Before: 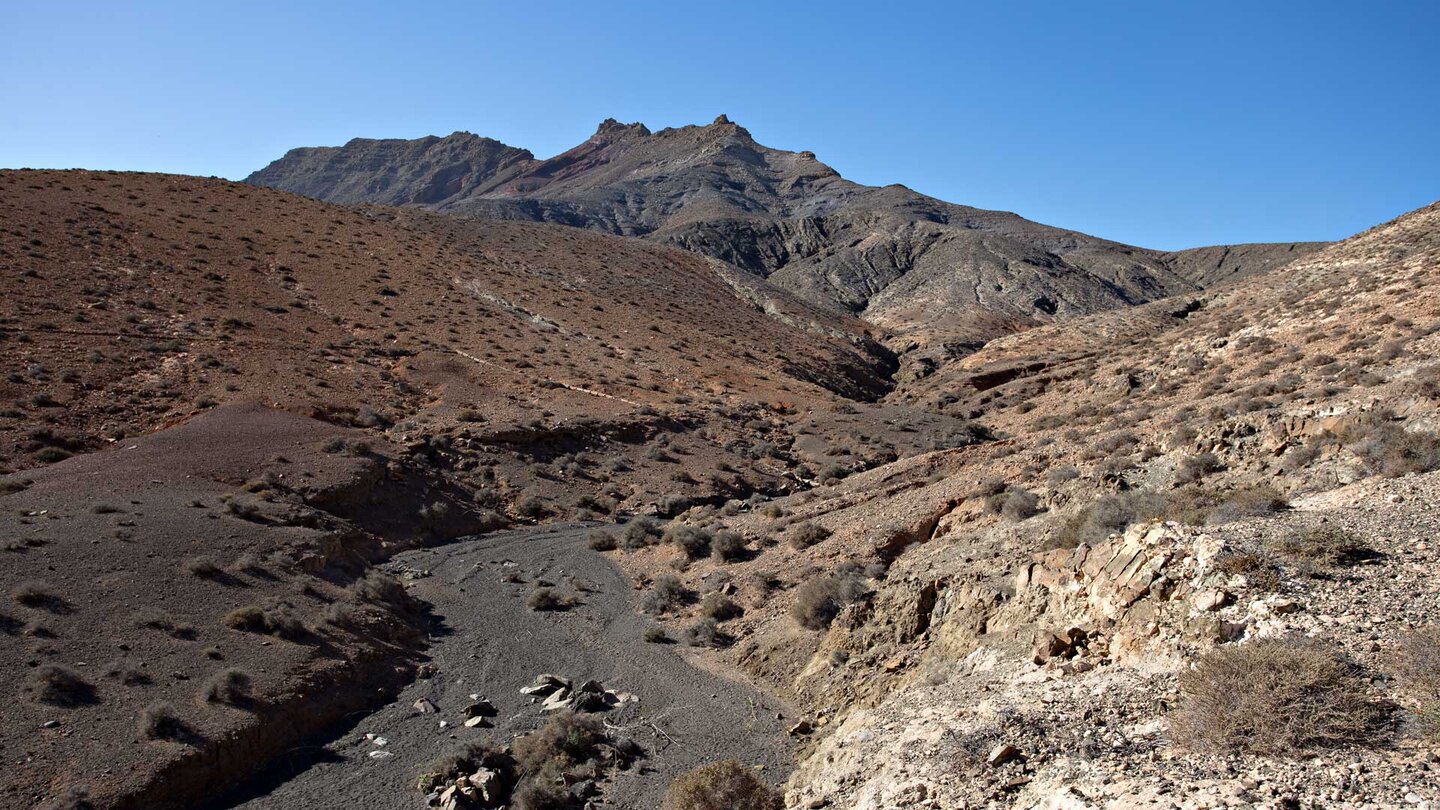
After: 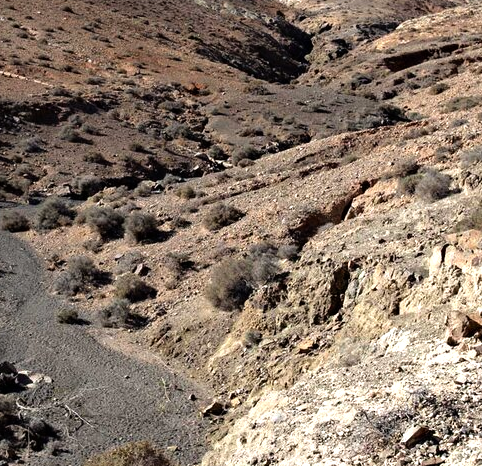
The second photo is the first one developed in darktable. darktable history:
crop: left 40.791%, top 39.394%, right 25.674%, bottom 3.009%
exposure: exposure -0.156 EV, compensate exposure bias true, compensate highlight preservation false
tone equalizer: -8 EV -0.753 EV, -7 EV -0.706 EV, -6 EV -0.622 EV, -5 EV -0.38 EV, -3 EV 0.384 EV, -2 EV 0.6 EV, -1 EV 0.692 EV, +0 EV 0.75 EV, mask exposure compensation -0.492 EV
